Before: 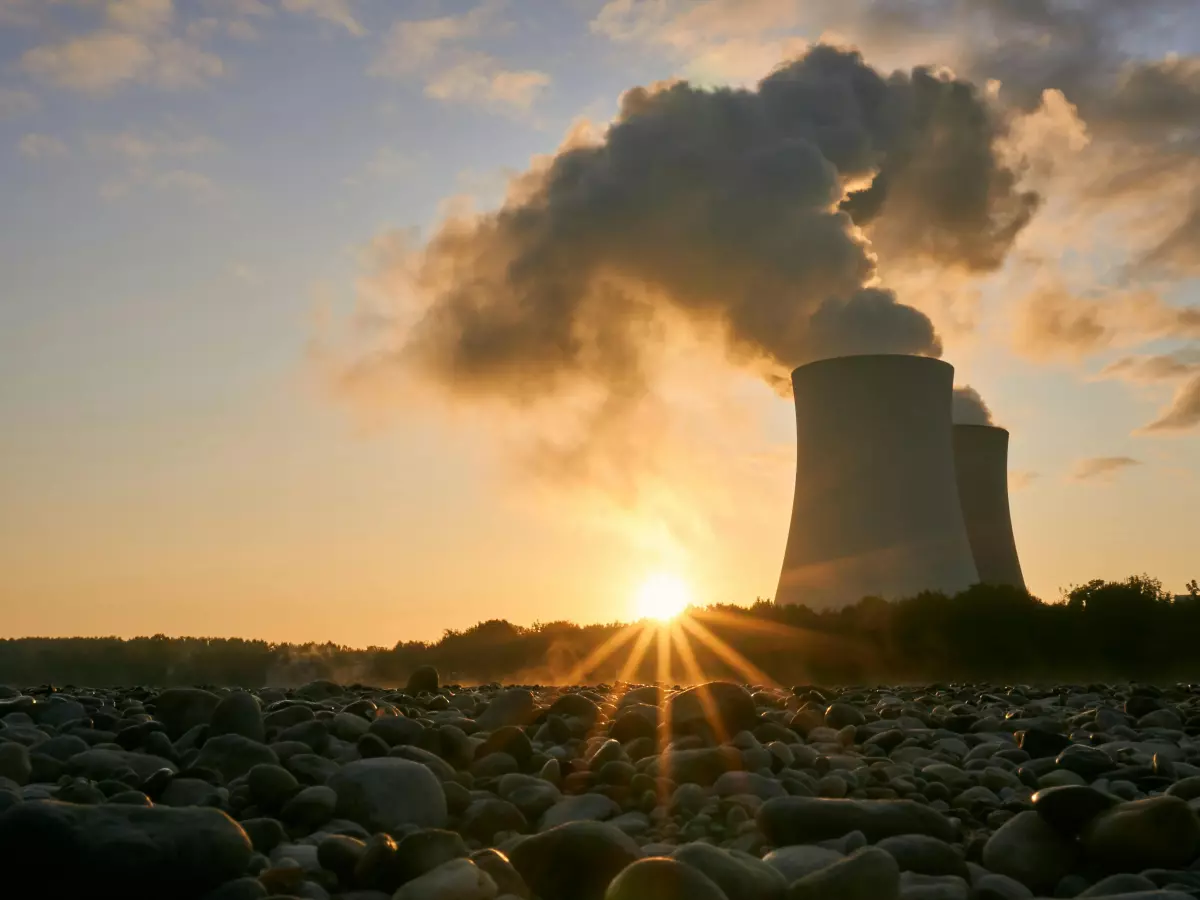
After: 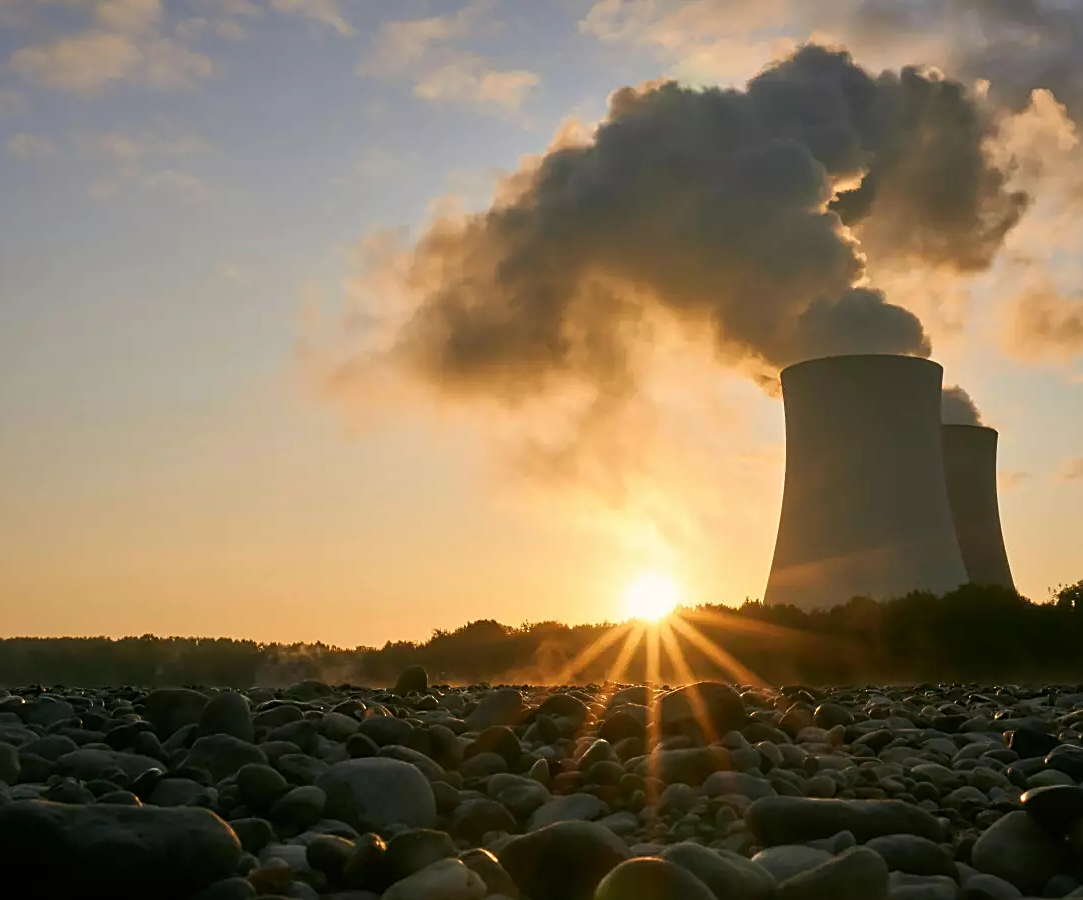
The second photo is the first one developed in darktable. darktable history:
sharpen: amount 0.492
crop and rotate: left 0.988%, right 8.723%
tone equalizer: on, module defaults
